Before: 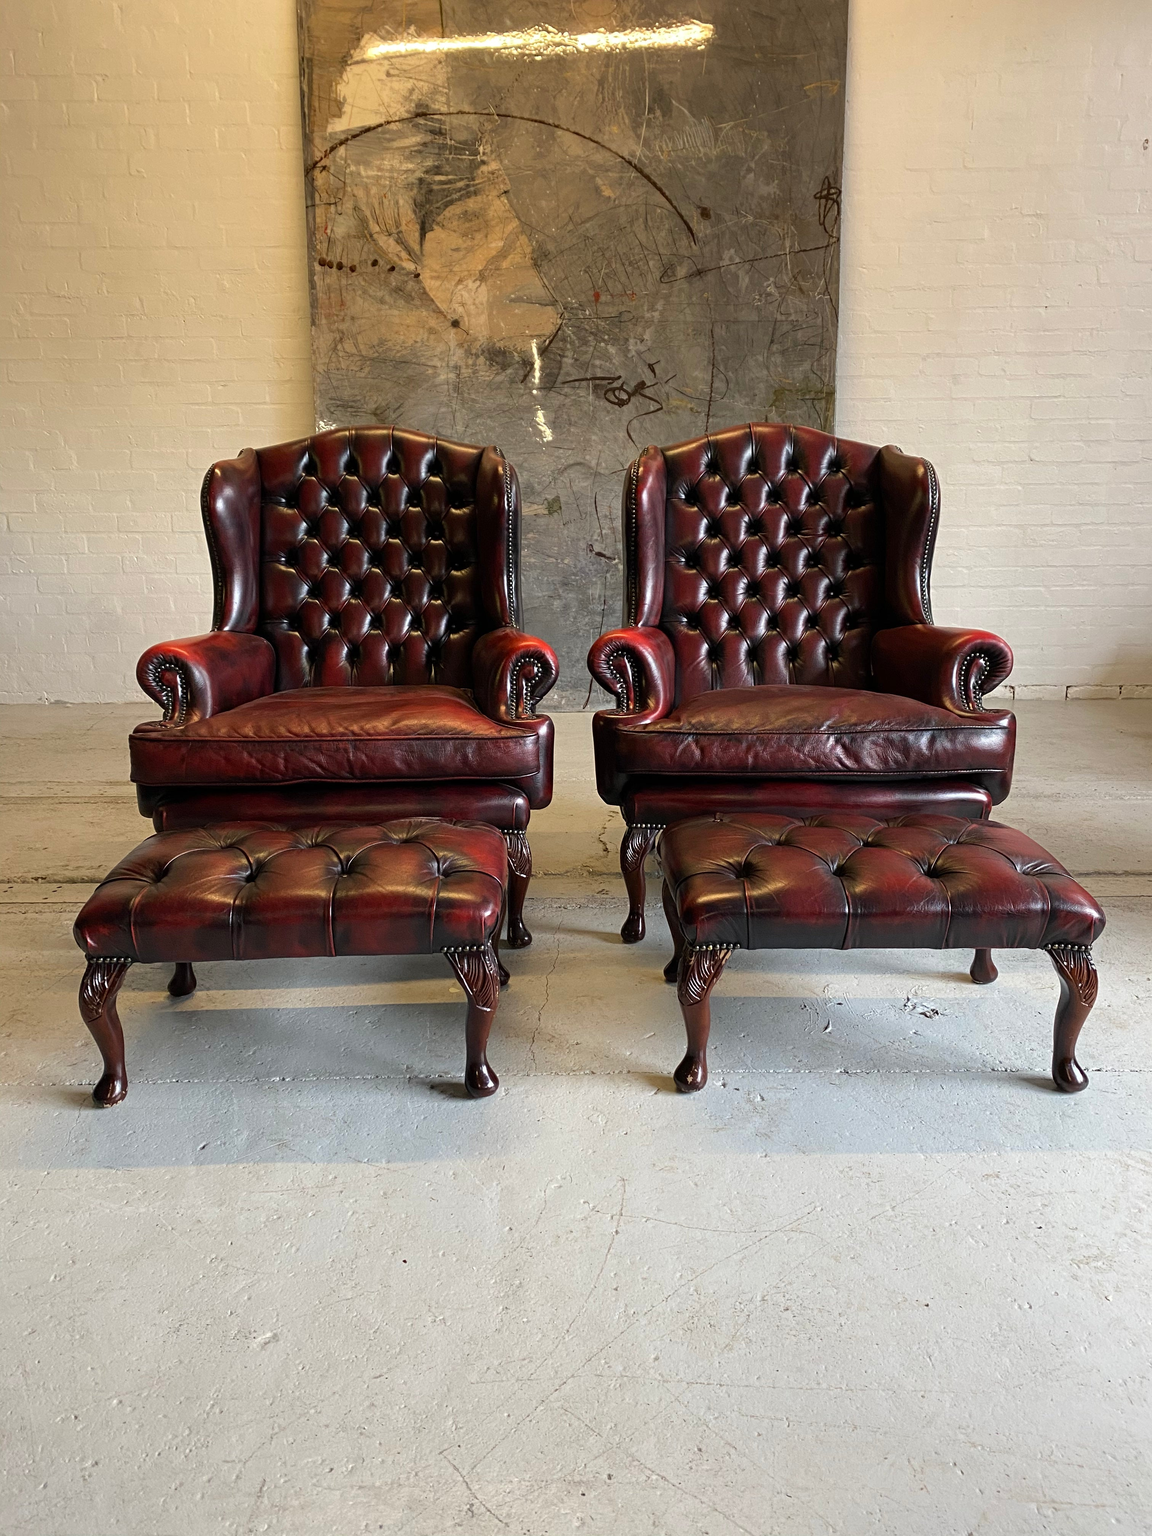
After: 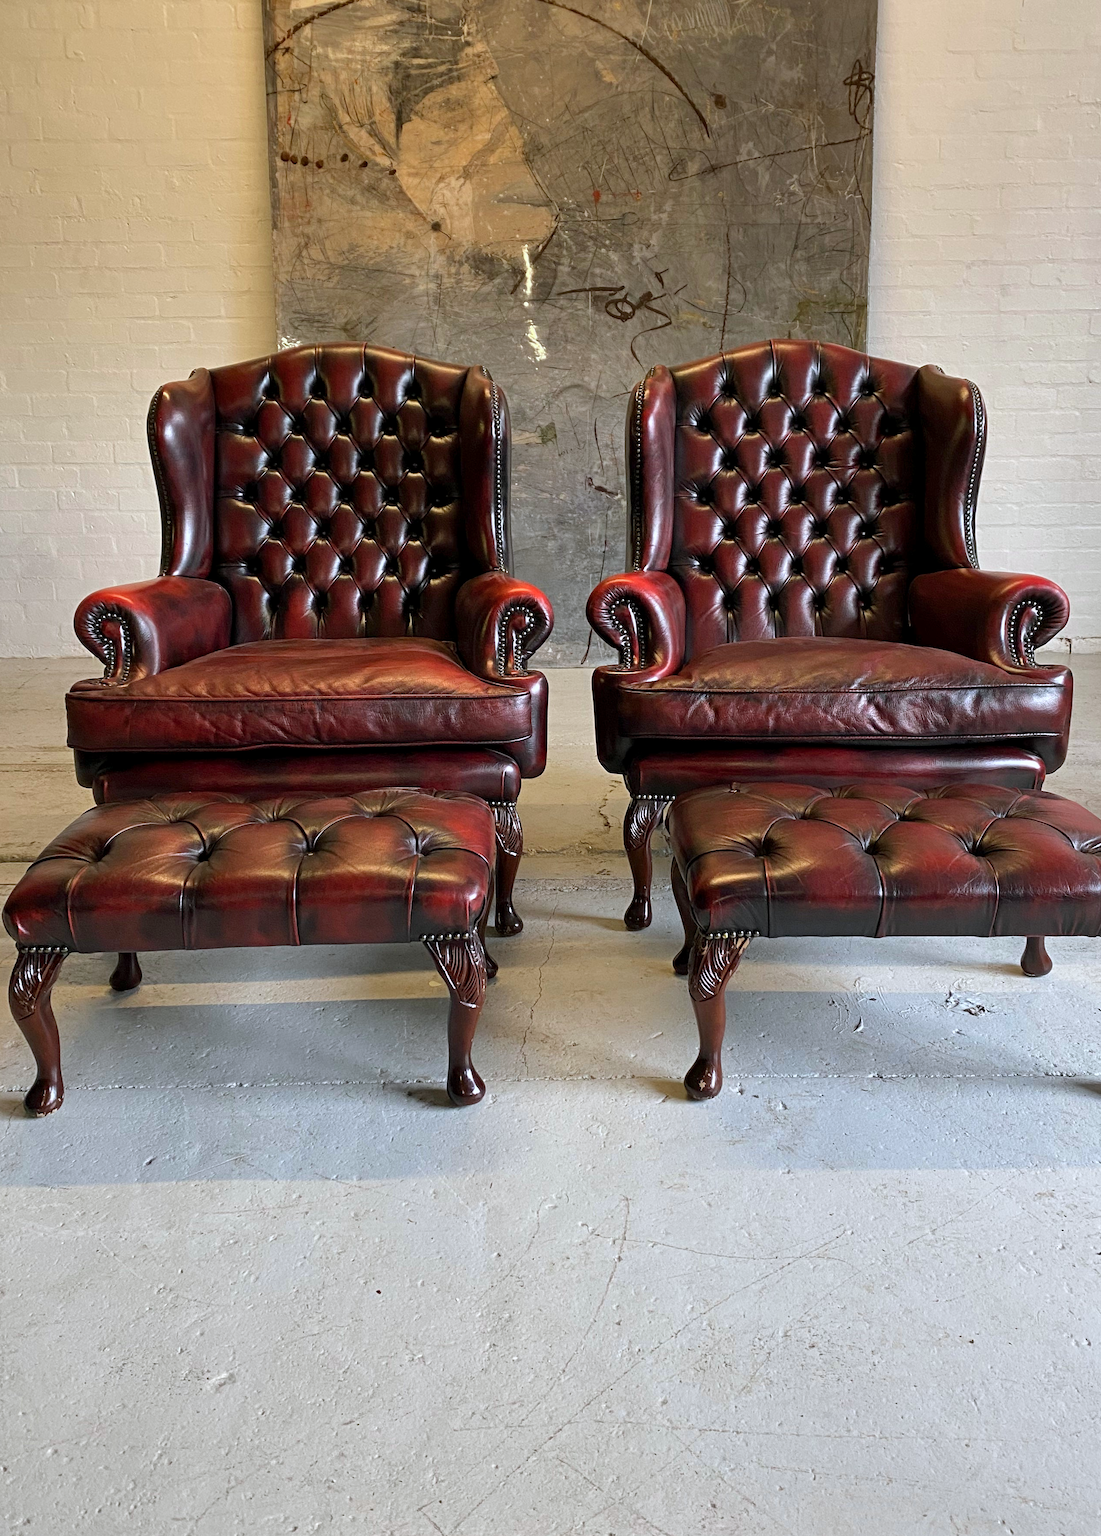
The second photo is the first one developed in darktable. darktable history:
shadows and highlights: shadows 31.52, highlights -32.51, soften with gaussian
exposure: black level correction 0.001, exposure 0.015 EV, compensate exposure bias true, compensate highlight preservation false
color balance rgb: shadows lift › chroma 0.949%, shadows lift › hue 115.92°, highlights gain › luminance 16.936%, highlights gain › chroma 2.936%, highlights gain › hue 261.25°, perceptual saturation grading › global saturation 0.432%, contrast -9.425%
crop: left 6.234%, top 8.098%, right 9.546%, bottom 3.832%
